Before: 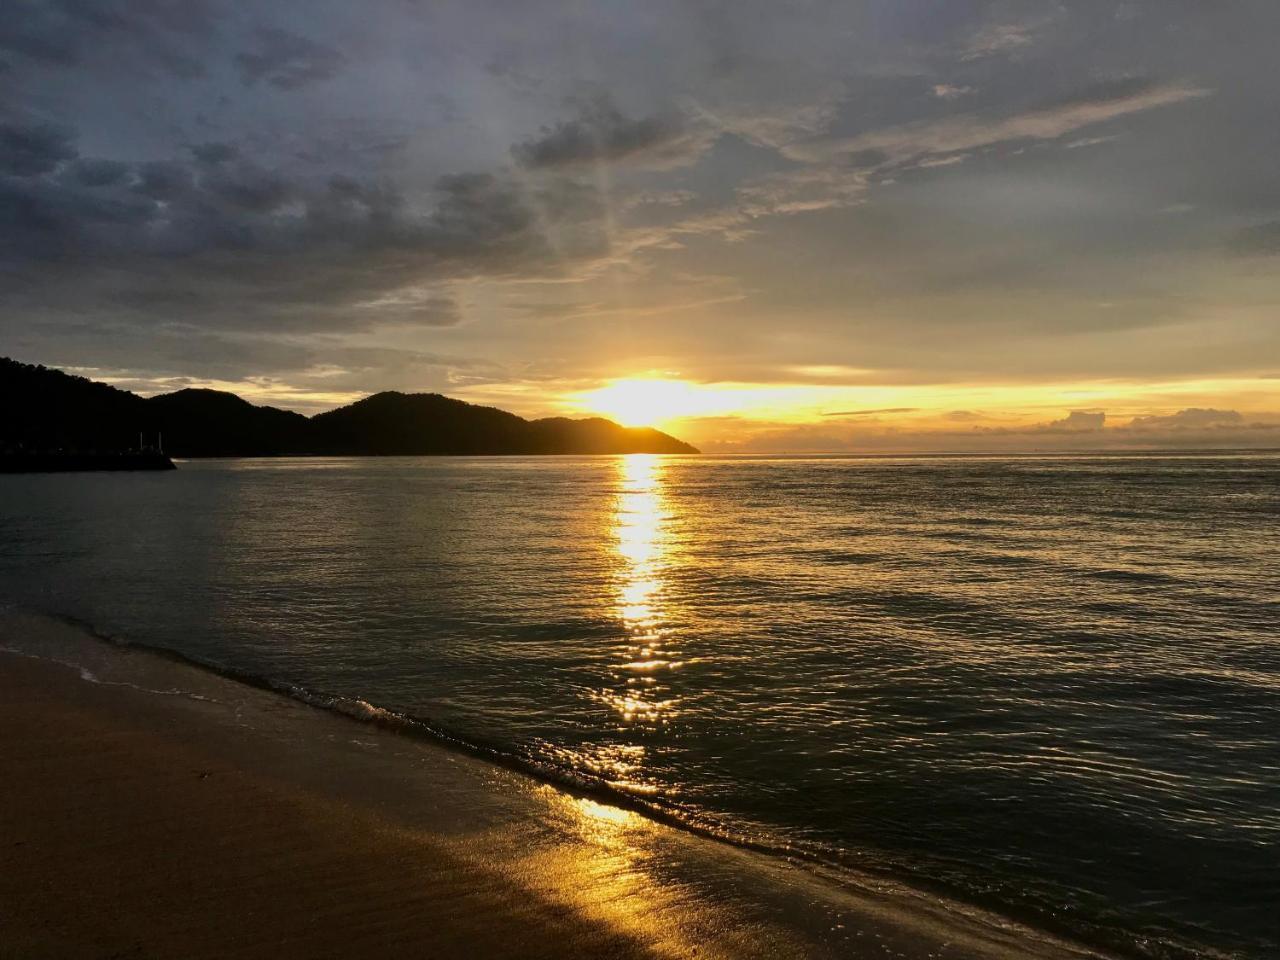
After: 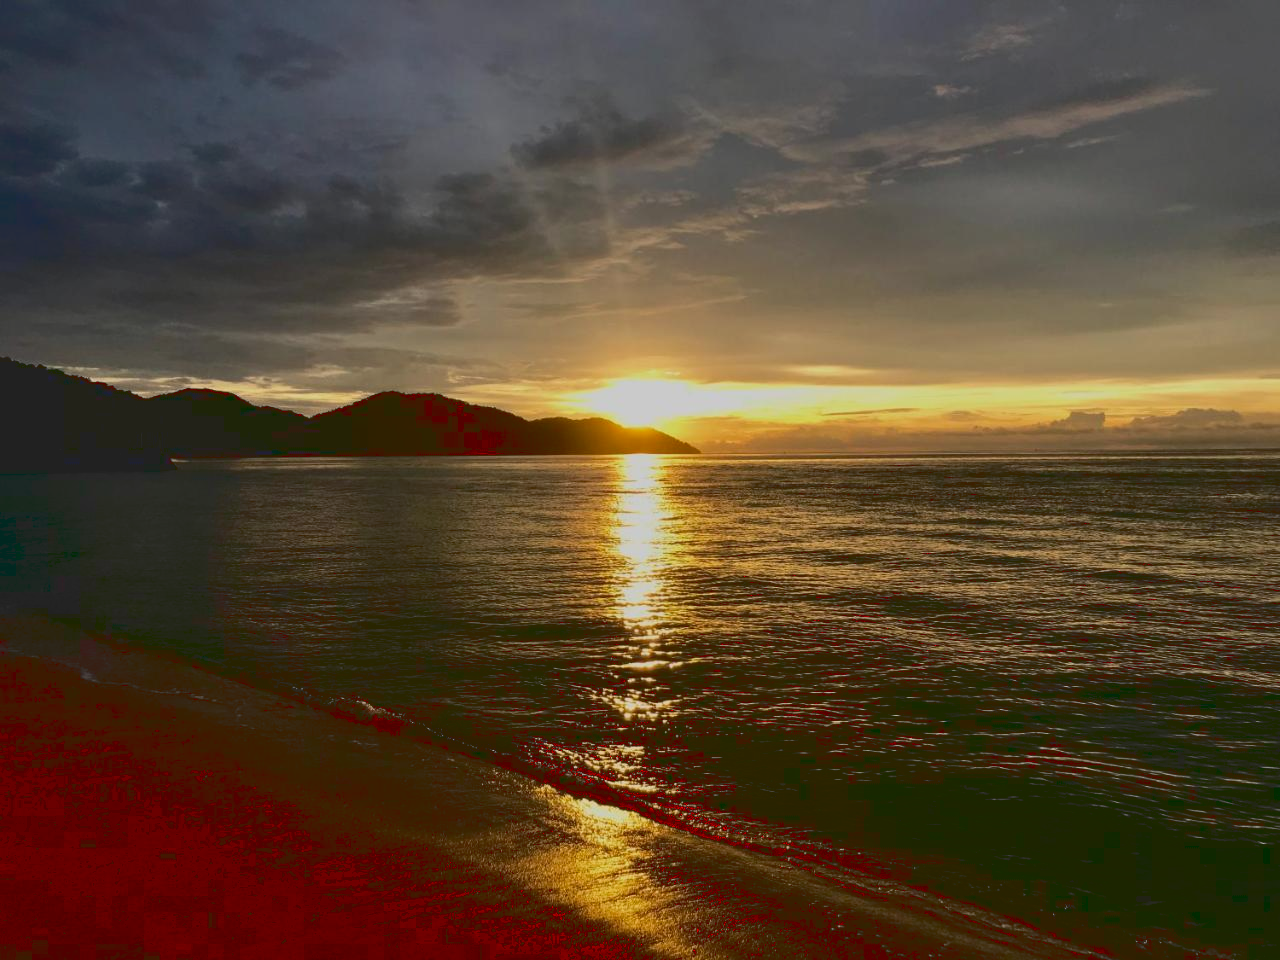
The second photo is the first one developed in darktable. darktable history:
exposure: black level correction 0.009, exposure -0.637 EV, compensate highlight preservation false
tone curve: curves: ch0 [(0, 0.129) (0.187, 0.207) (0.729, 0.789) (1, 1)], color space Lab, linked channels, preserve colors none
